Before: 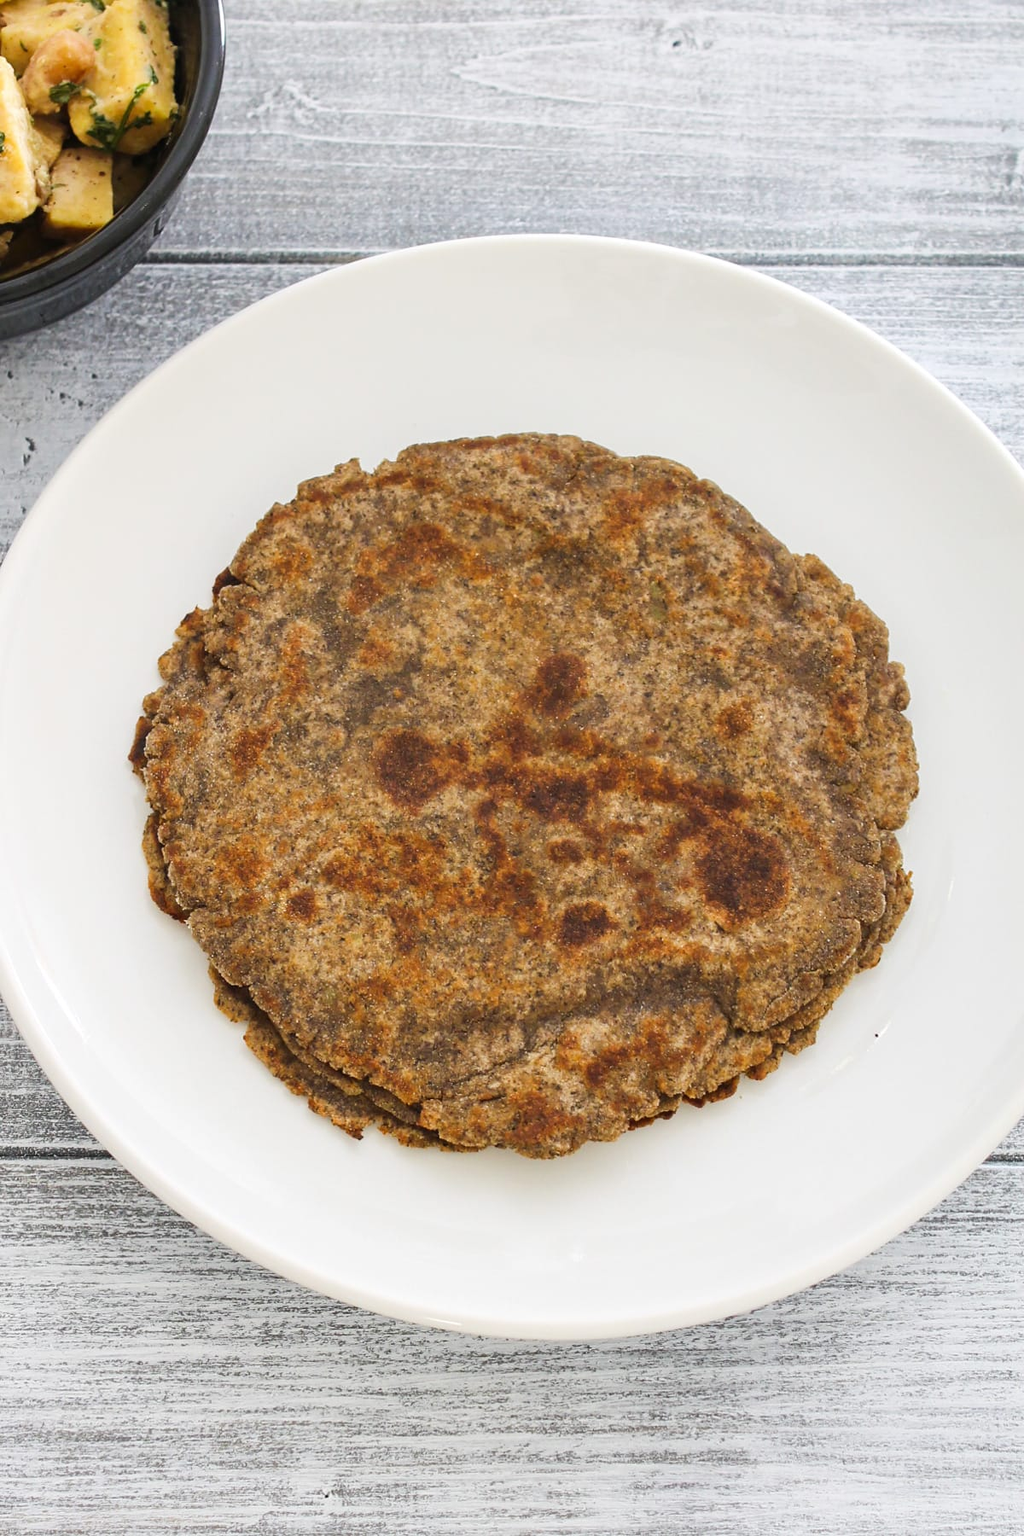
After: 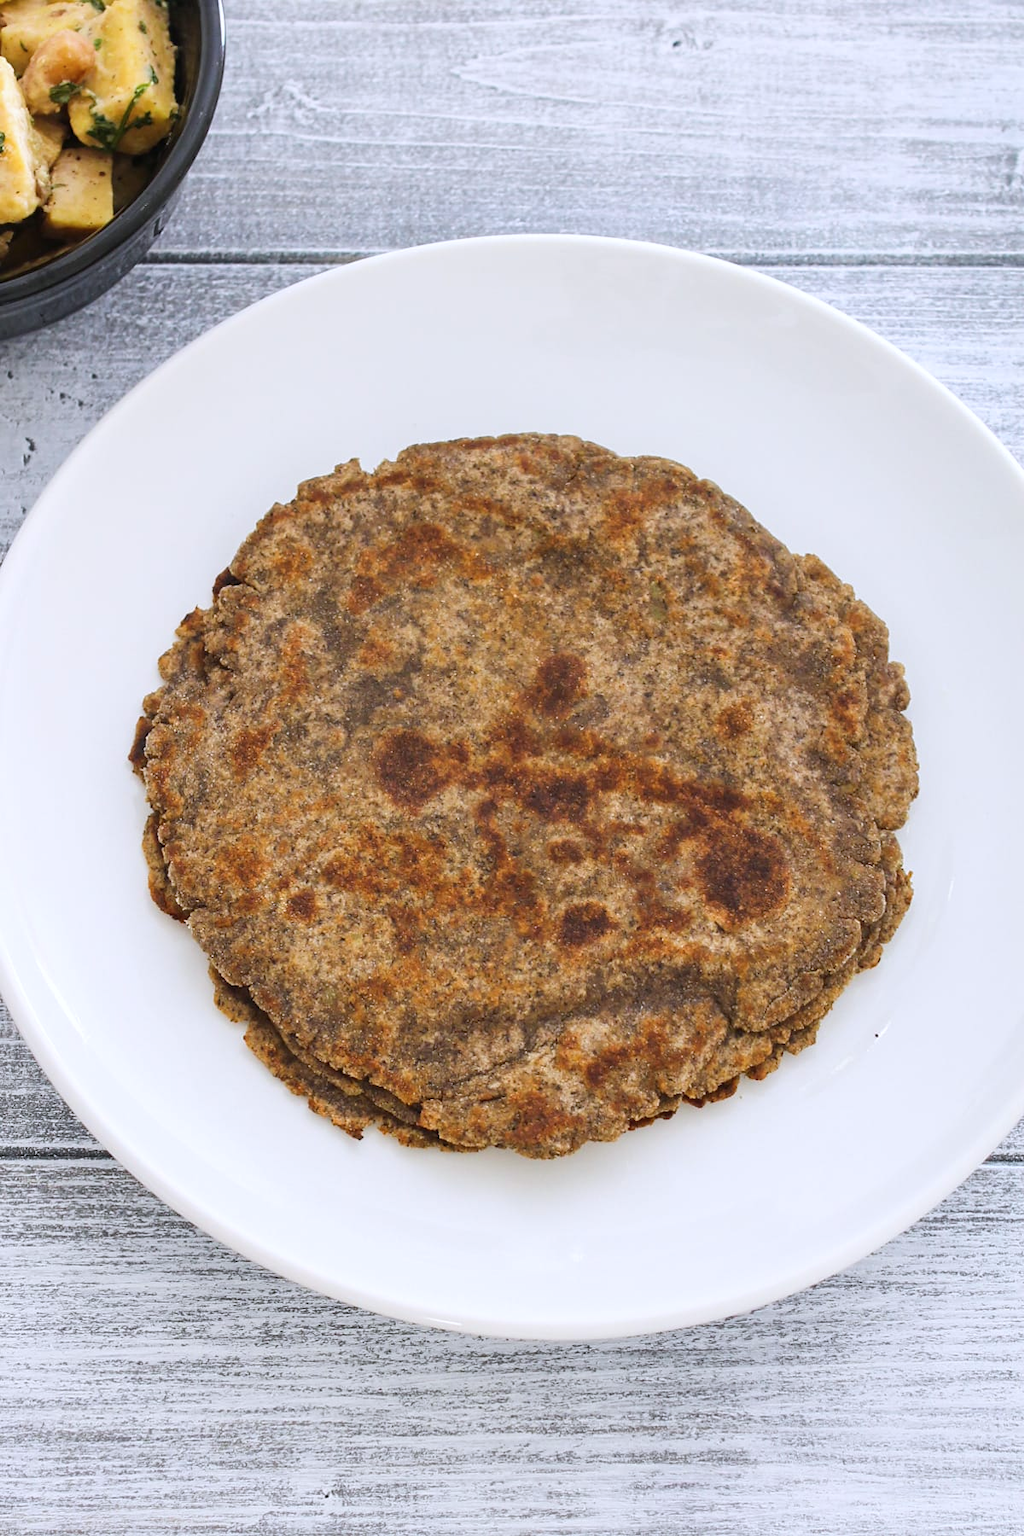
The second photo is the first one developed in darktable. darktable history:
rotate and perspective: crop left 0, crop top 0
color calibration: illuminant as shot in camera, x 0.358, y 0.373, temperature 4628.91 K
